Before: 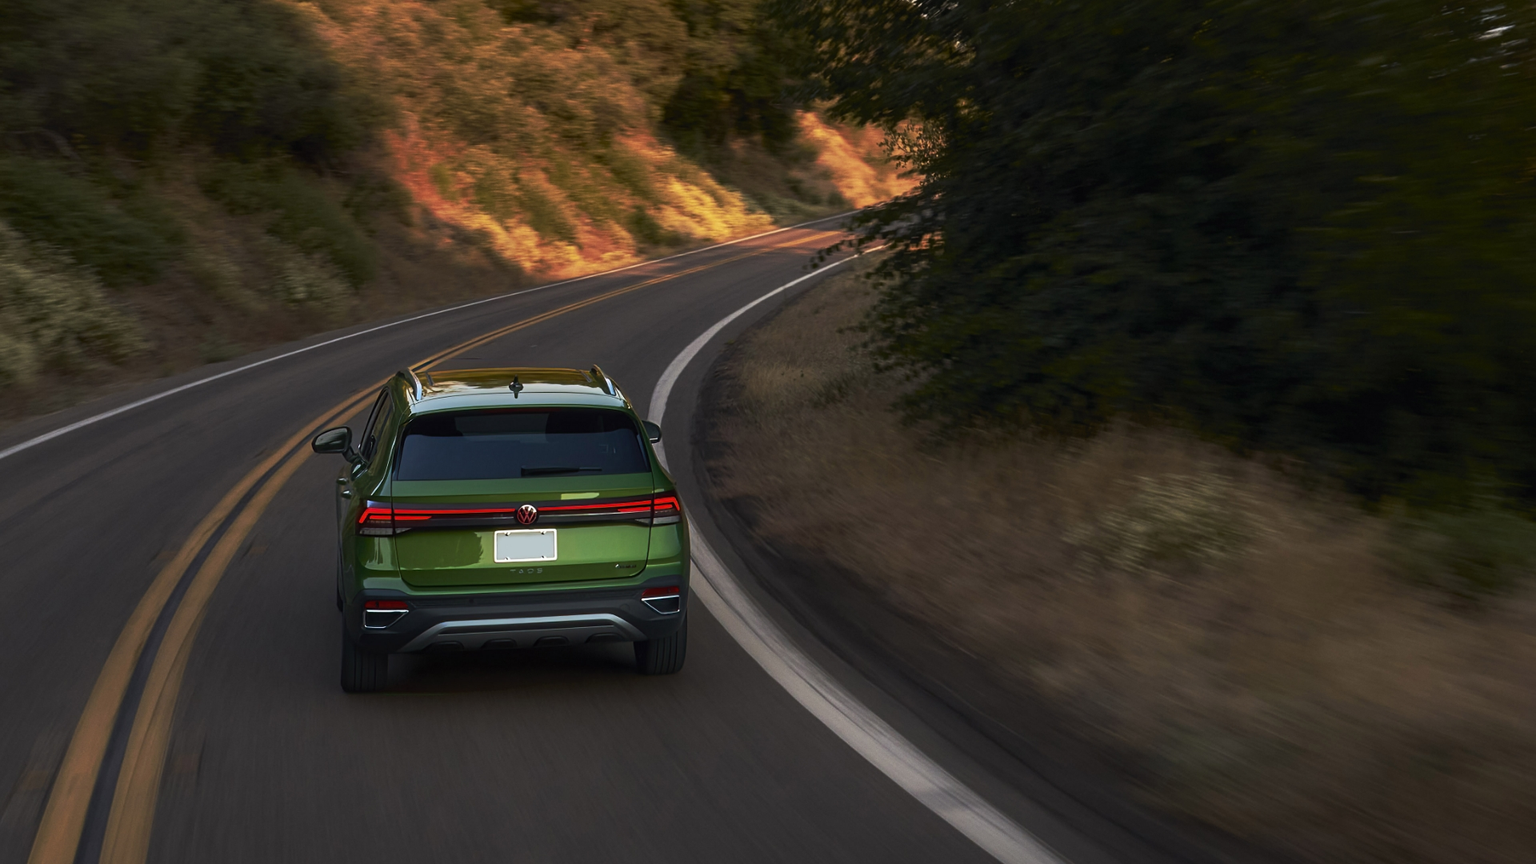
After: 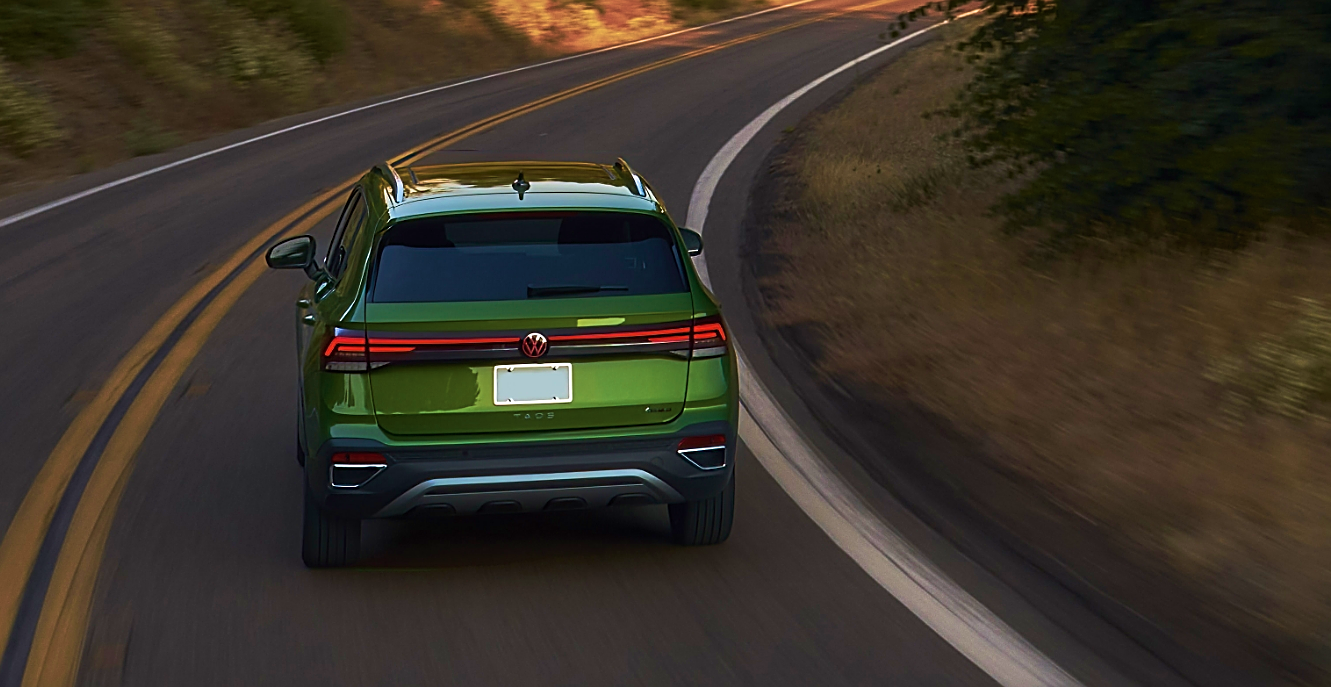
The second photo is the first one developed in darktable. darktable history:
sharpen: on, module defaults
crop: left 6.488%, top 27.668%, right 24.183%, bottom 8.656%
velvia: strength 67.07%, mid-tones bias 0.972
